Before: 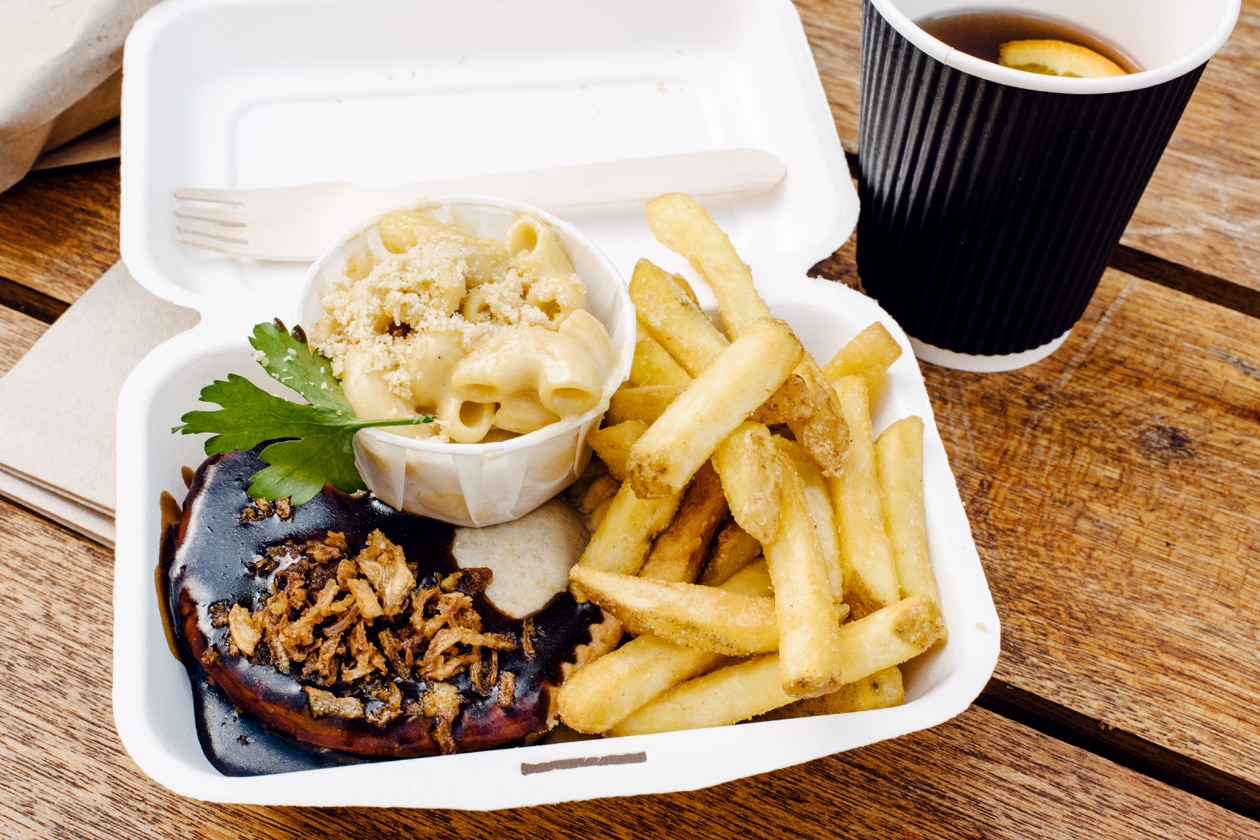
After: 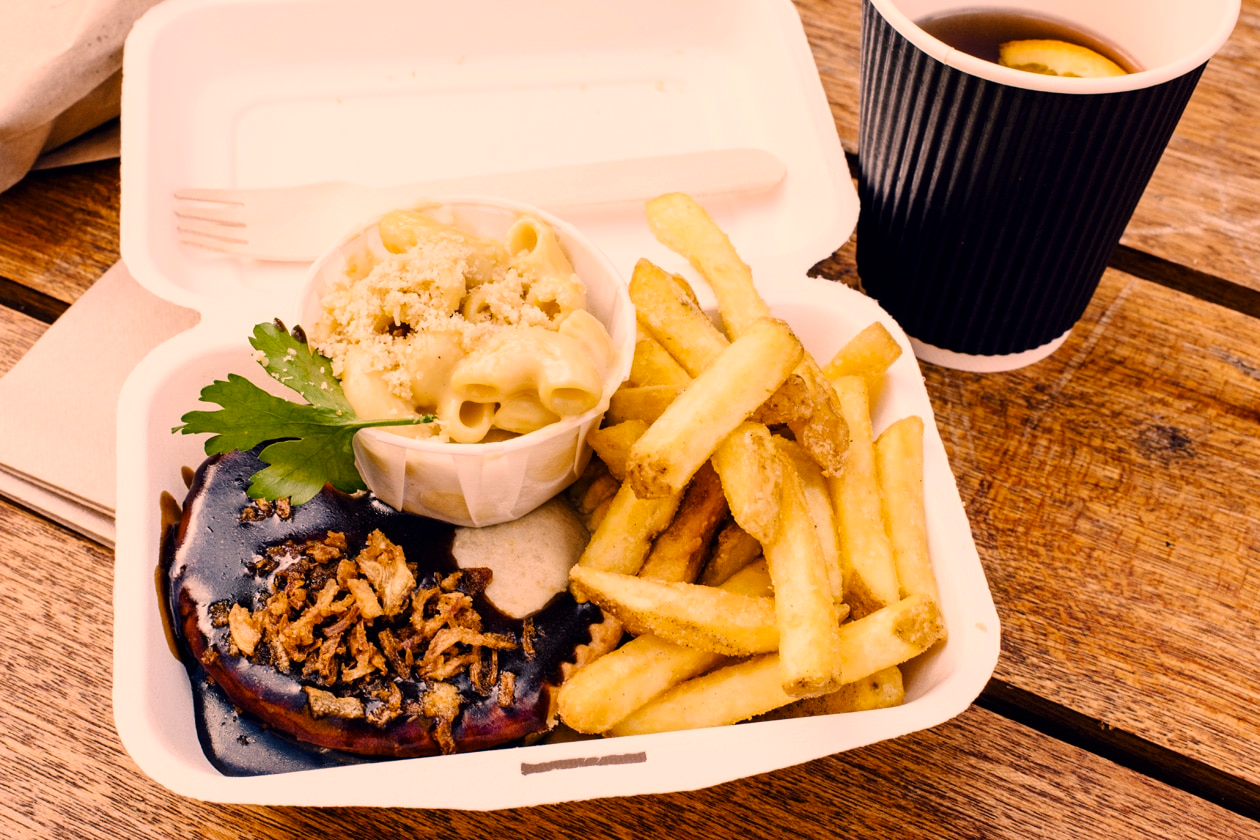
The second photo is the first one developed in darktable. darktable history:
contrast brightness saturation: contrast 0.08, saturation 0.02
color correction: highlights a* 21.16, highlights b* 19.61
